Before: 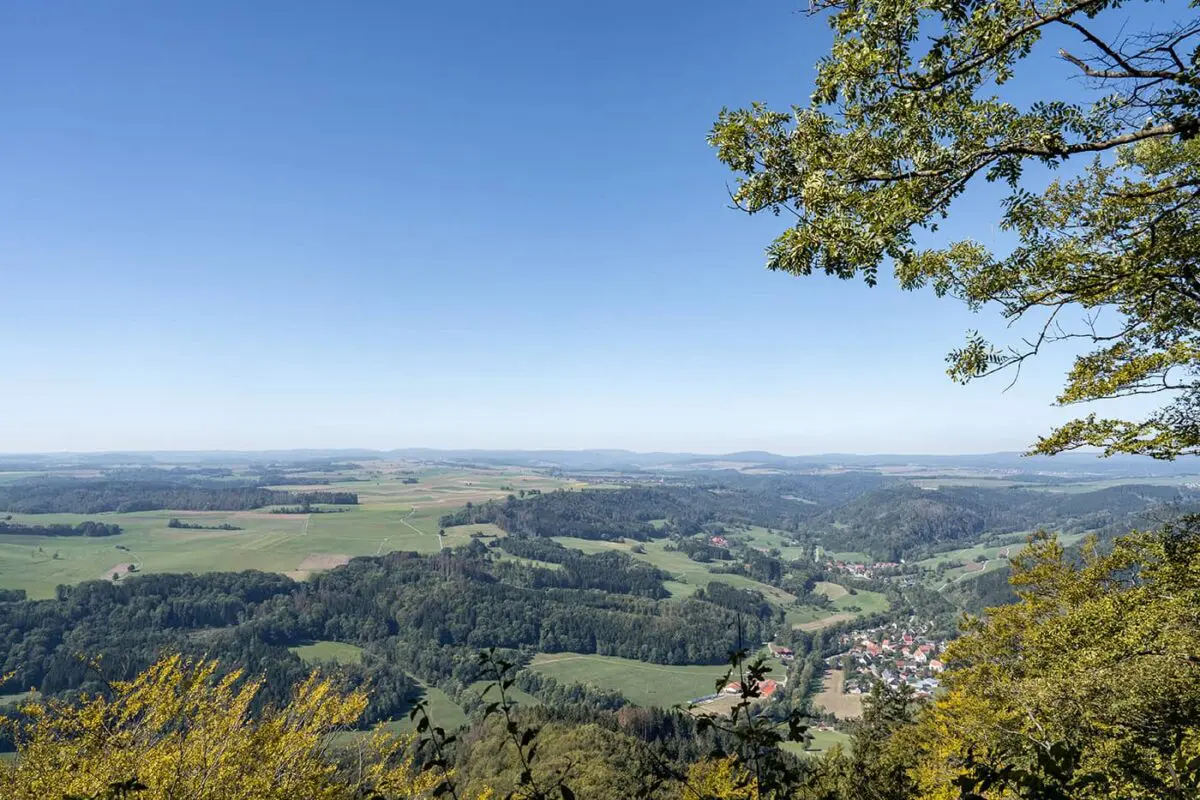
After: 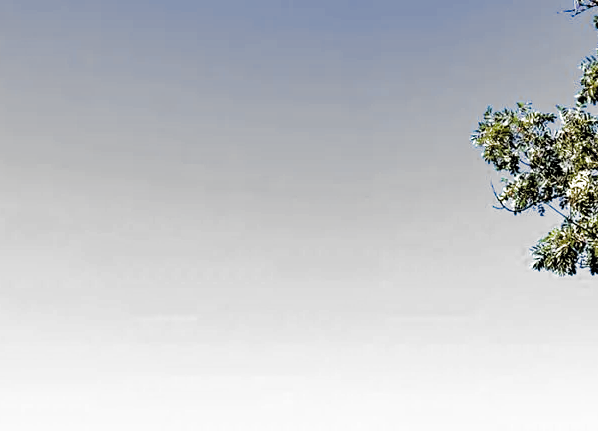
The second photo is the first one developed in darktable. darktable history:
crop: left 19.645%, right 30.475%, bottom 46.052%
filmic rgb: black relative exposure -3.6 EV, white relative exposure 2.16 EV, hardness 3.62, add noise in highlights 0, color science v3 (2019), use custom middle-gray values true, contrast in highlights soft
haze removal: compatibility mode true, adaptive false
exposure: exposure 0.445 EV, compensate exposure bias true, compensate highlight preservation false
